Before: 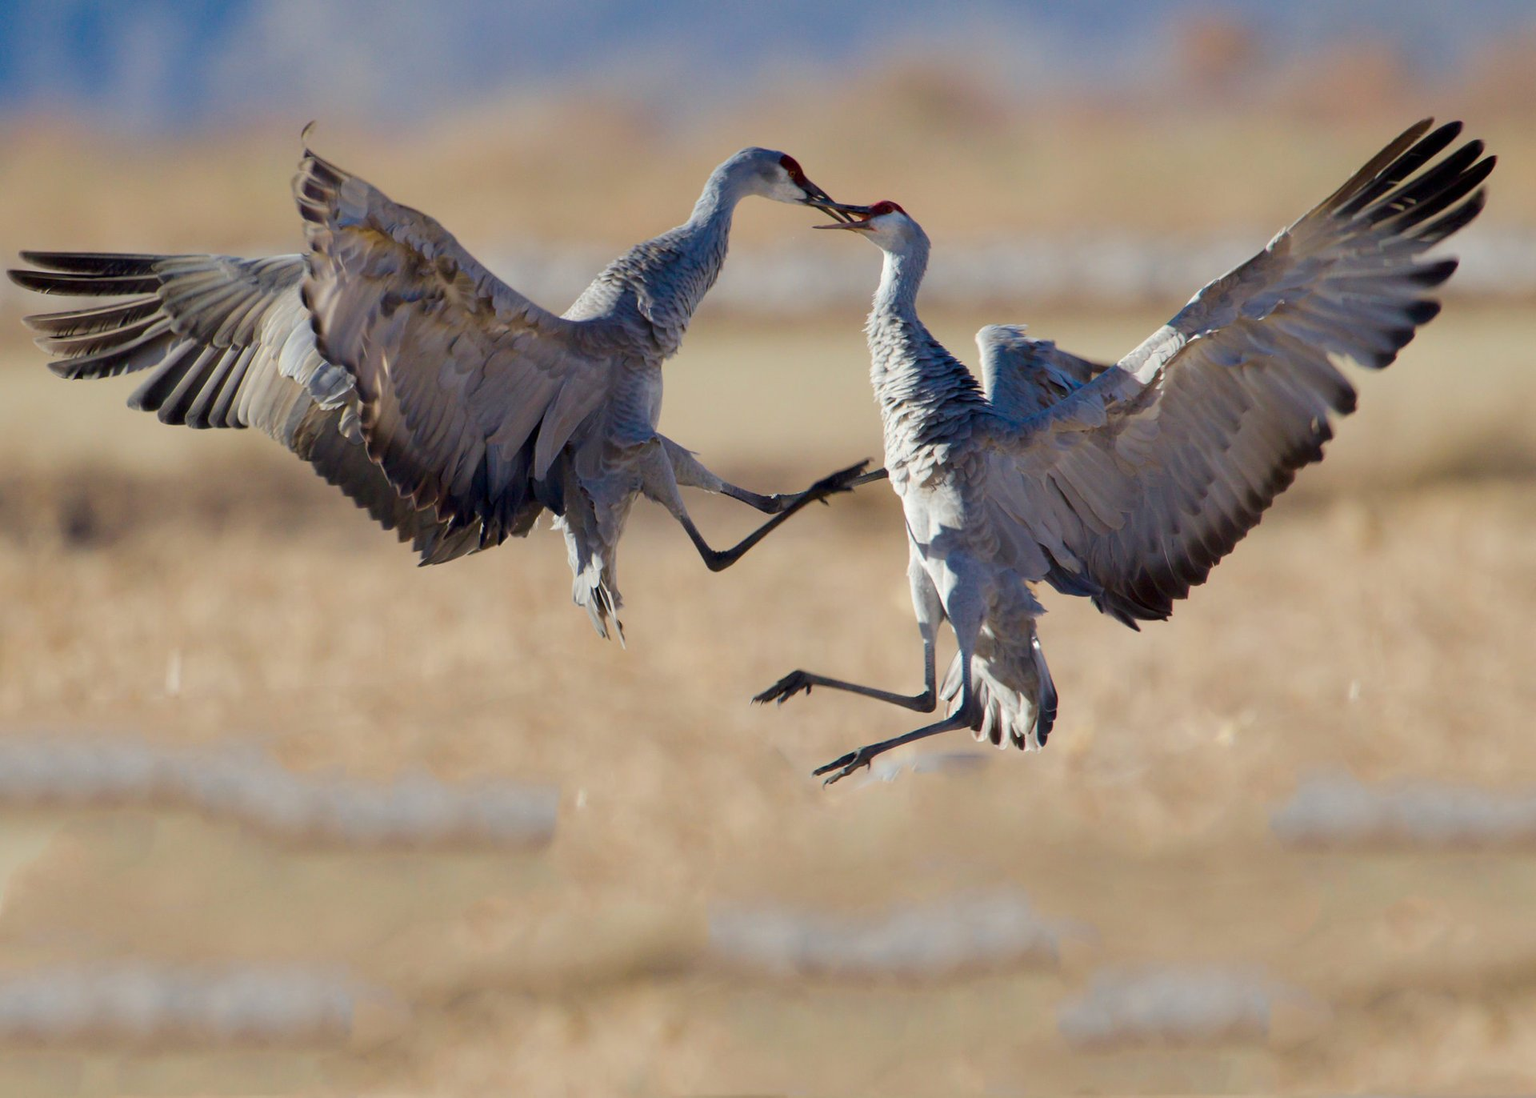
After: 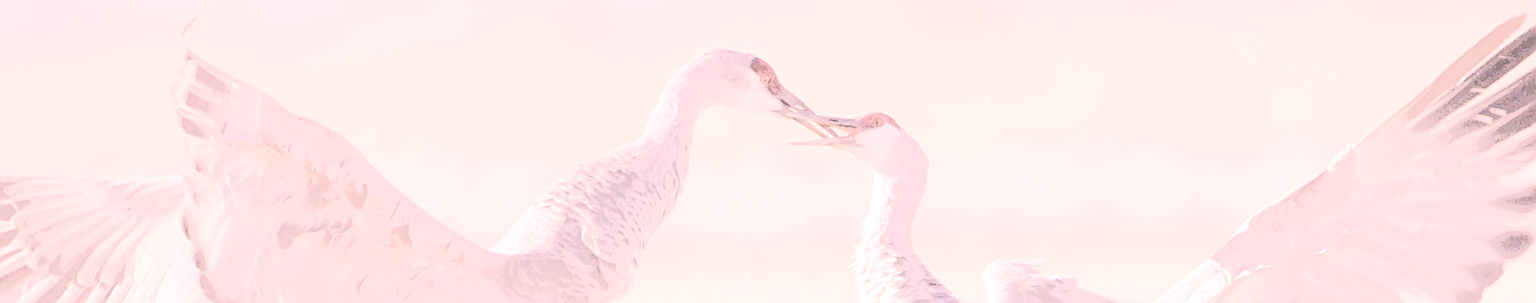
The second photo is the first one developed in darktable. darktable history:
tone curve: curves: ch0 [(0, 0.022) (0.114, 0.088) (0.282, 0.316) (0.446, 0.511) (0.613, 0.693) (0.786, 0.843) (0.999, 0.949)]; ch1 [(0, 0) (0.395, 0.343) (0.463, 0.427) (0.486, 0.474) (0.503, 0.5) (0.535, 0.522) (0.555, 0.566) (0.594, 0.614) (0.755, 0.793) (1, 1)]; ch2 [(0, 0) (0.369, 0.388) (0.449, 0.431) (0.501, 0.5) (0.528, 0.517) (0.561, 0.59) (0.612, 0.646) (0.697, 0.721) (1, 1)], preserve colors none
crop and rotate: left 9.647%, top 9.697%, right 6.117%, bottom 66.991%
contrast brightness saturation: contrast -0.317, brightness 0.735, saturation -0.799
sharpen: on, module defaults
exposure: black level correction 0, exposure 3.982 EV, compensate highlight preservation false
color correction: highlights a* 14.75, highlights b* 4.74
tone equalizer: -7 EV -0.632 EV, -6 EV 0.986 EV, -5 EV -0.426 EV, -4 EV 0.391 EV, -3 EV 0.415 EV, -2 EV 0.153 EV, -1 EV -0.163 EV, +0 EV -0.416 EV, edges refinement/feathering 500, mask exposure compensation -1.57 EV, preserve details no
